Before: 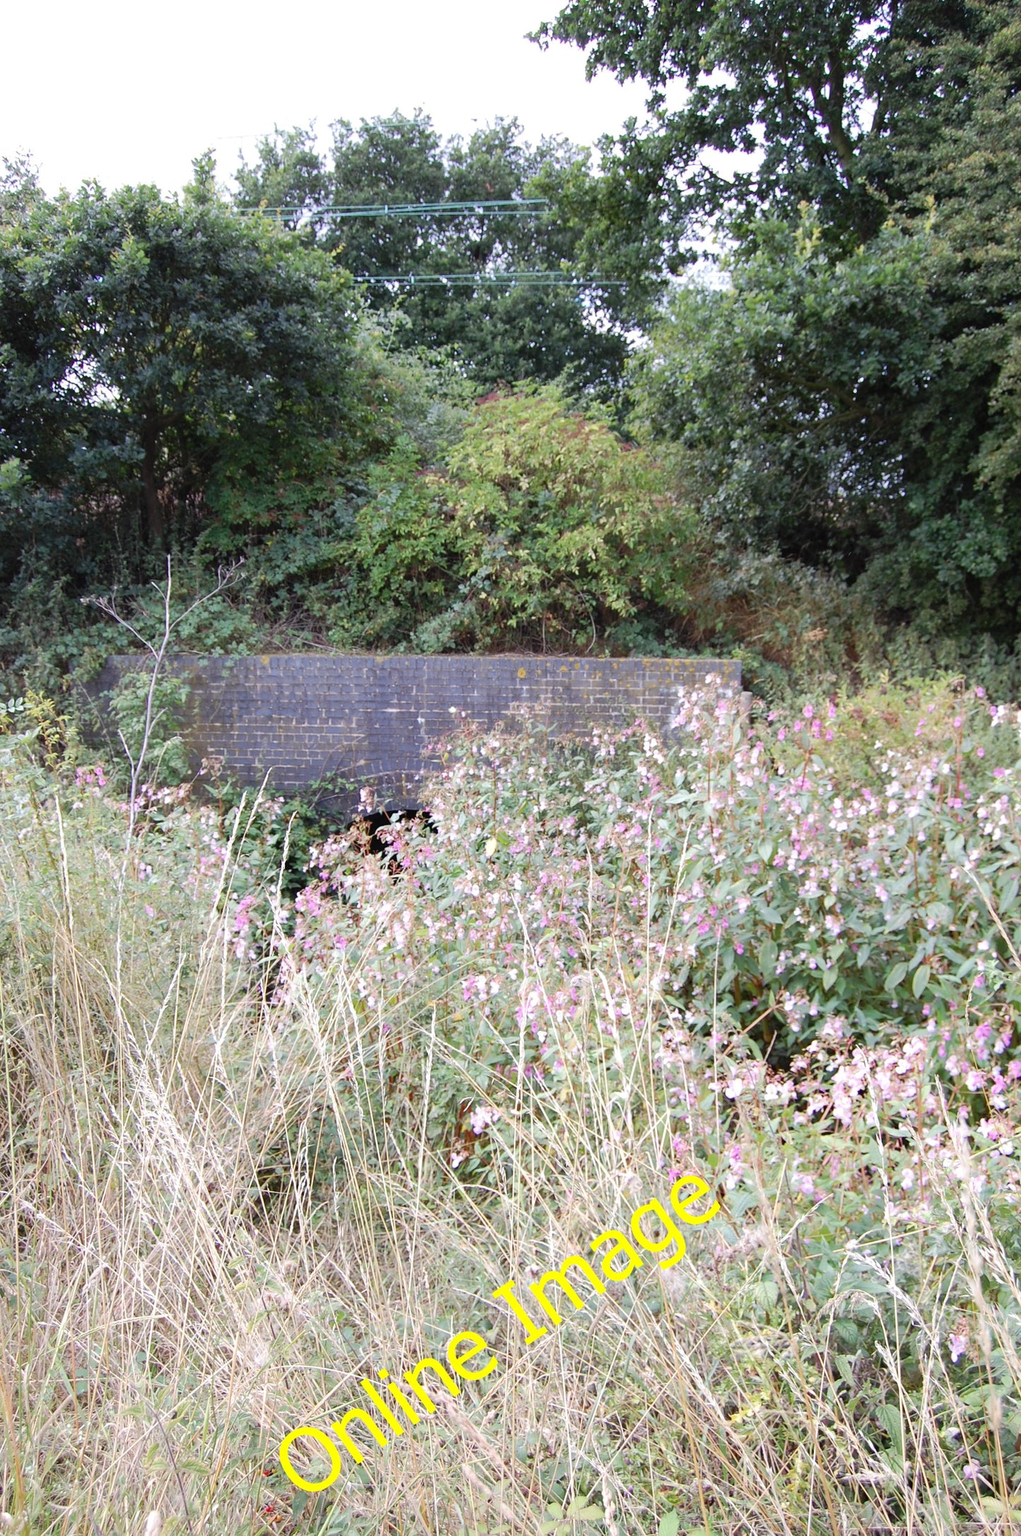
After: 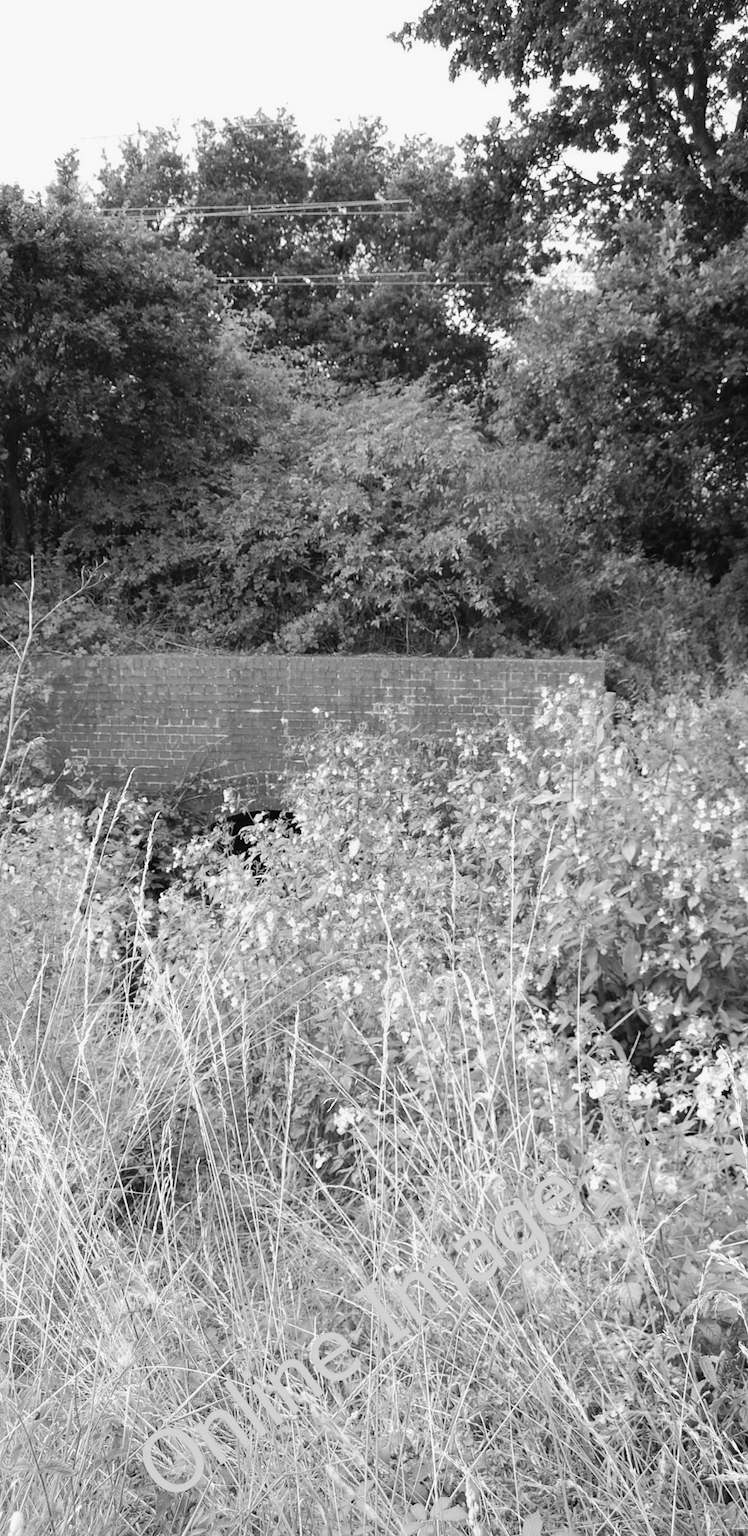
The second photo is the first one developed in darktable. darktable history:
crop: left 13.443%, right 13.31%
color calibration: output gray [0.28, 0.41, 0.31, 0], gray › normalize channels true, illuminant same as pipeline (D50), adaptation XYZ, x 0.346, y 0.359, gamut compression 0
